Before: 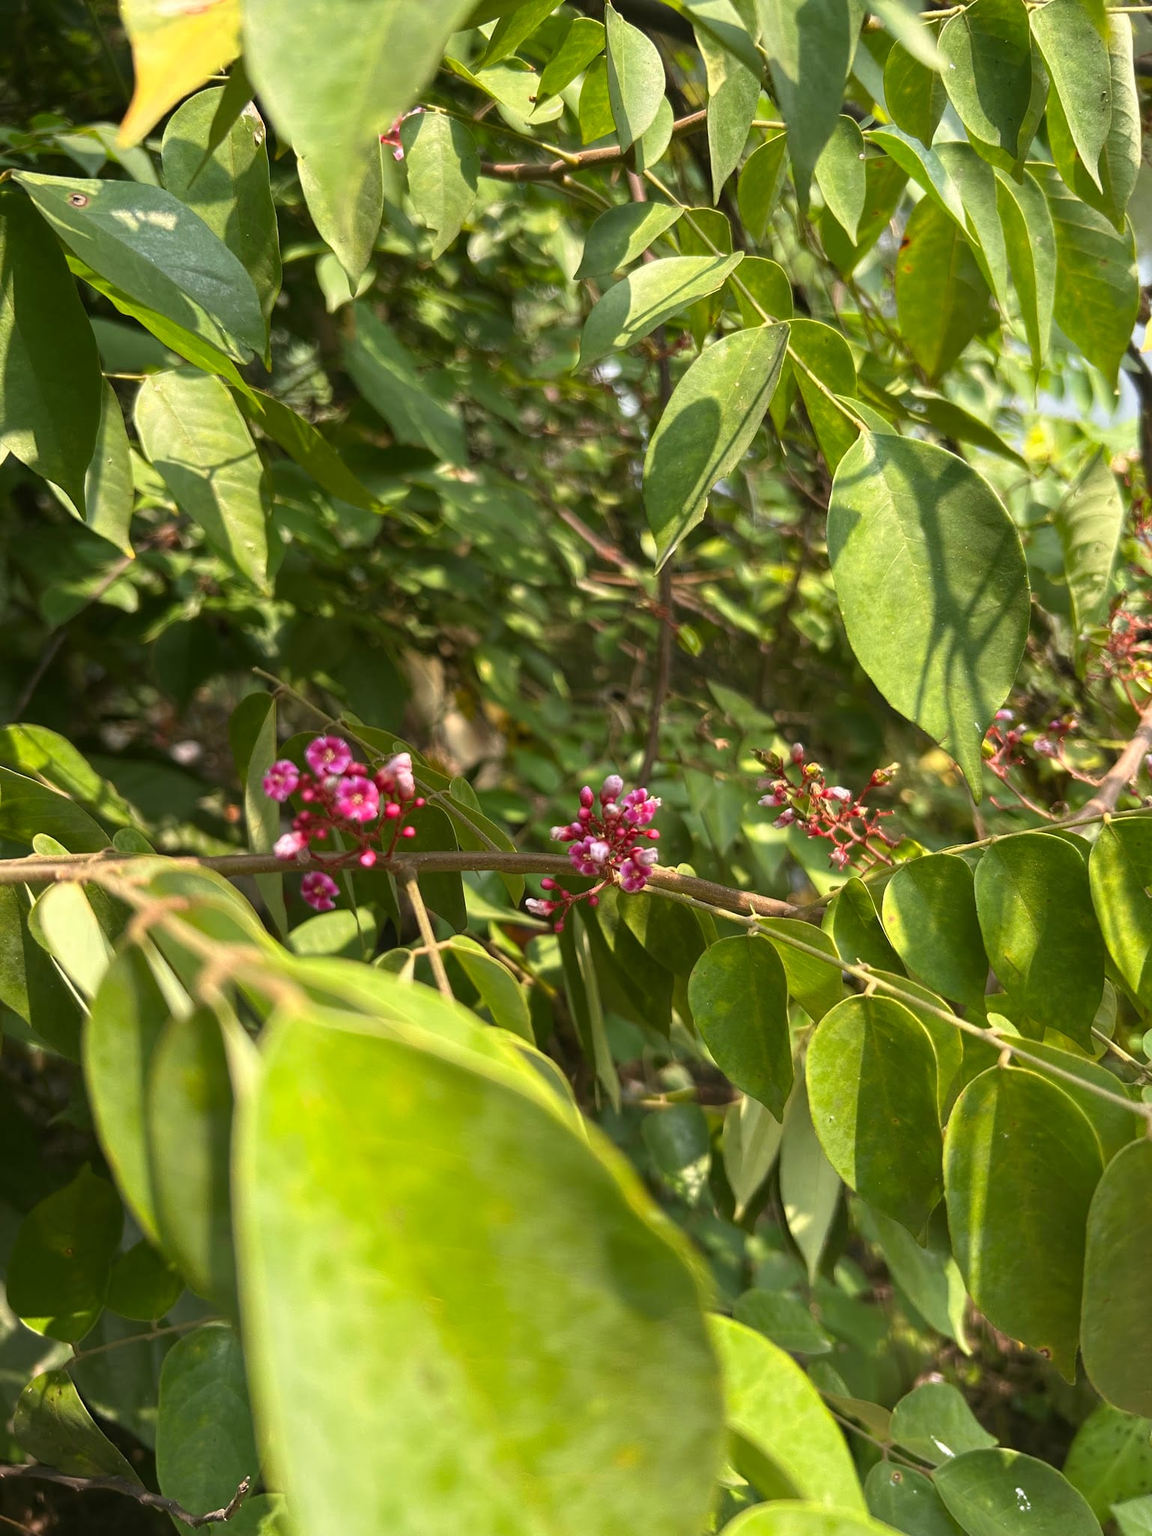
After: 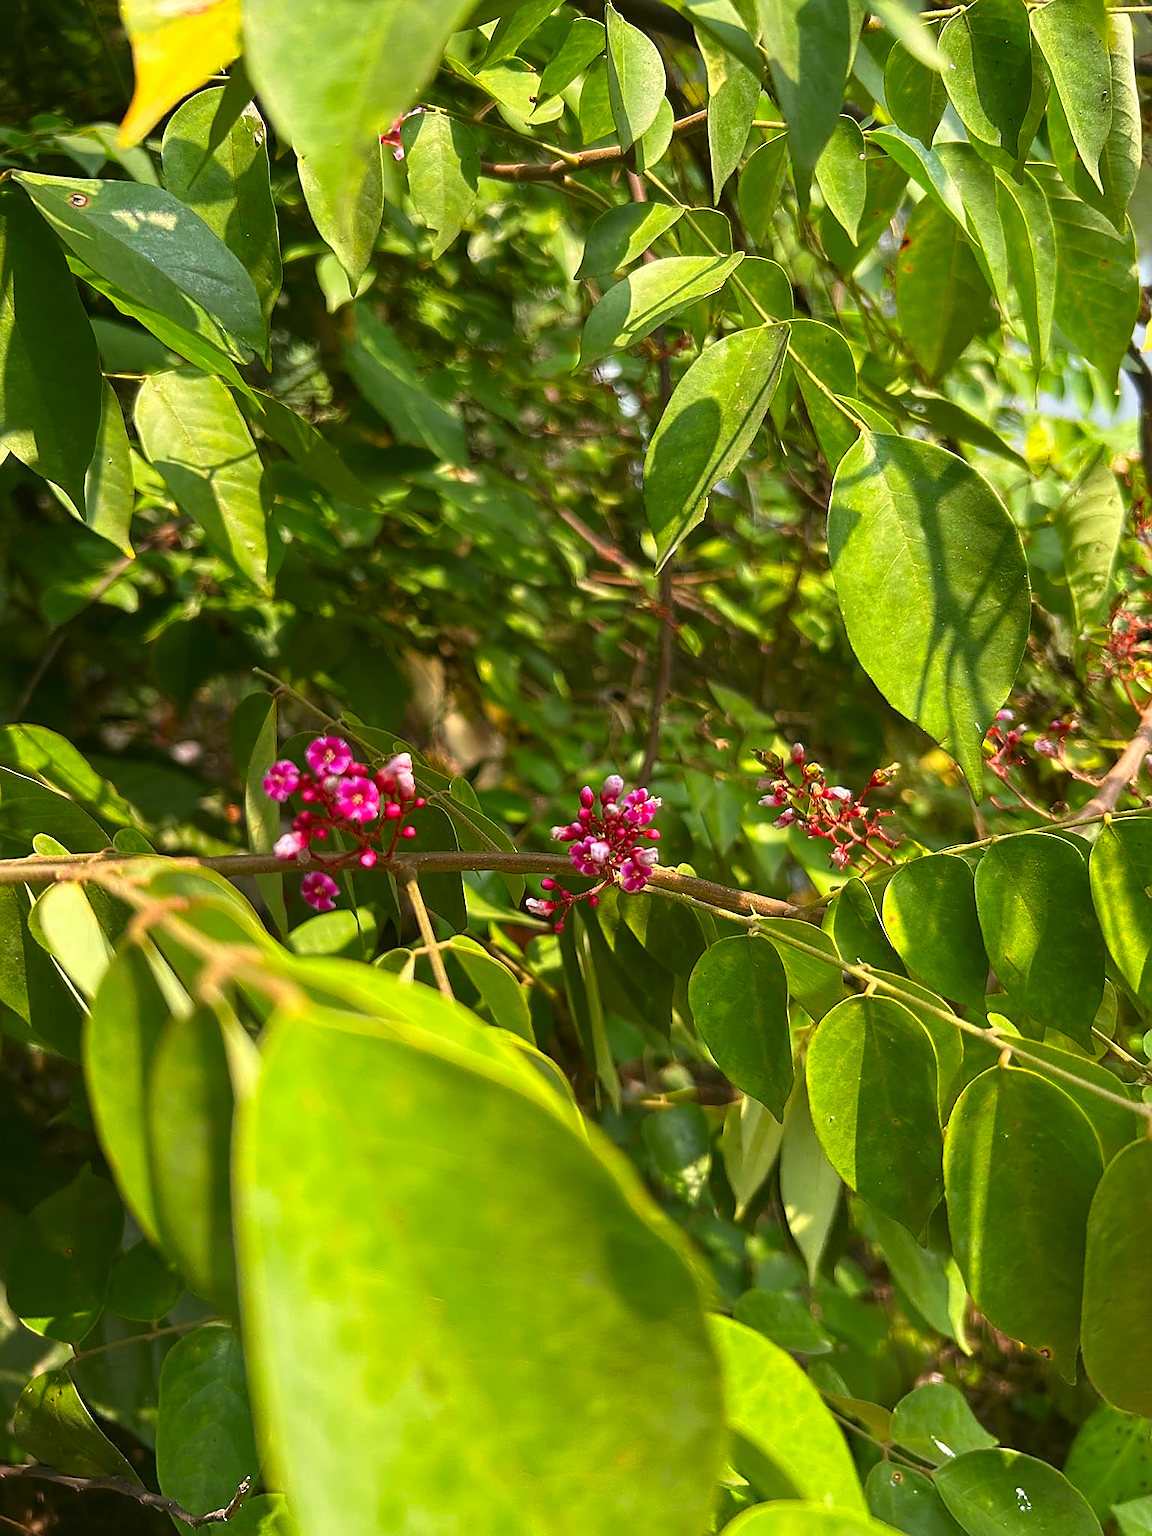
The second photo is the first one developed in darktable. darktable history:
contrast brightness saturation: brightness -0.02, saturation 0.35
sharpen: radius 1.4, amount 1.25, threshold 0.7
